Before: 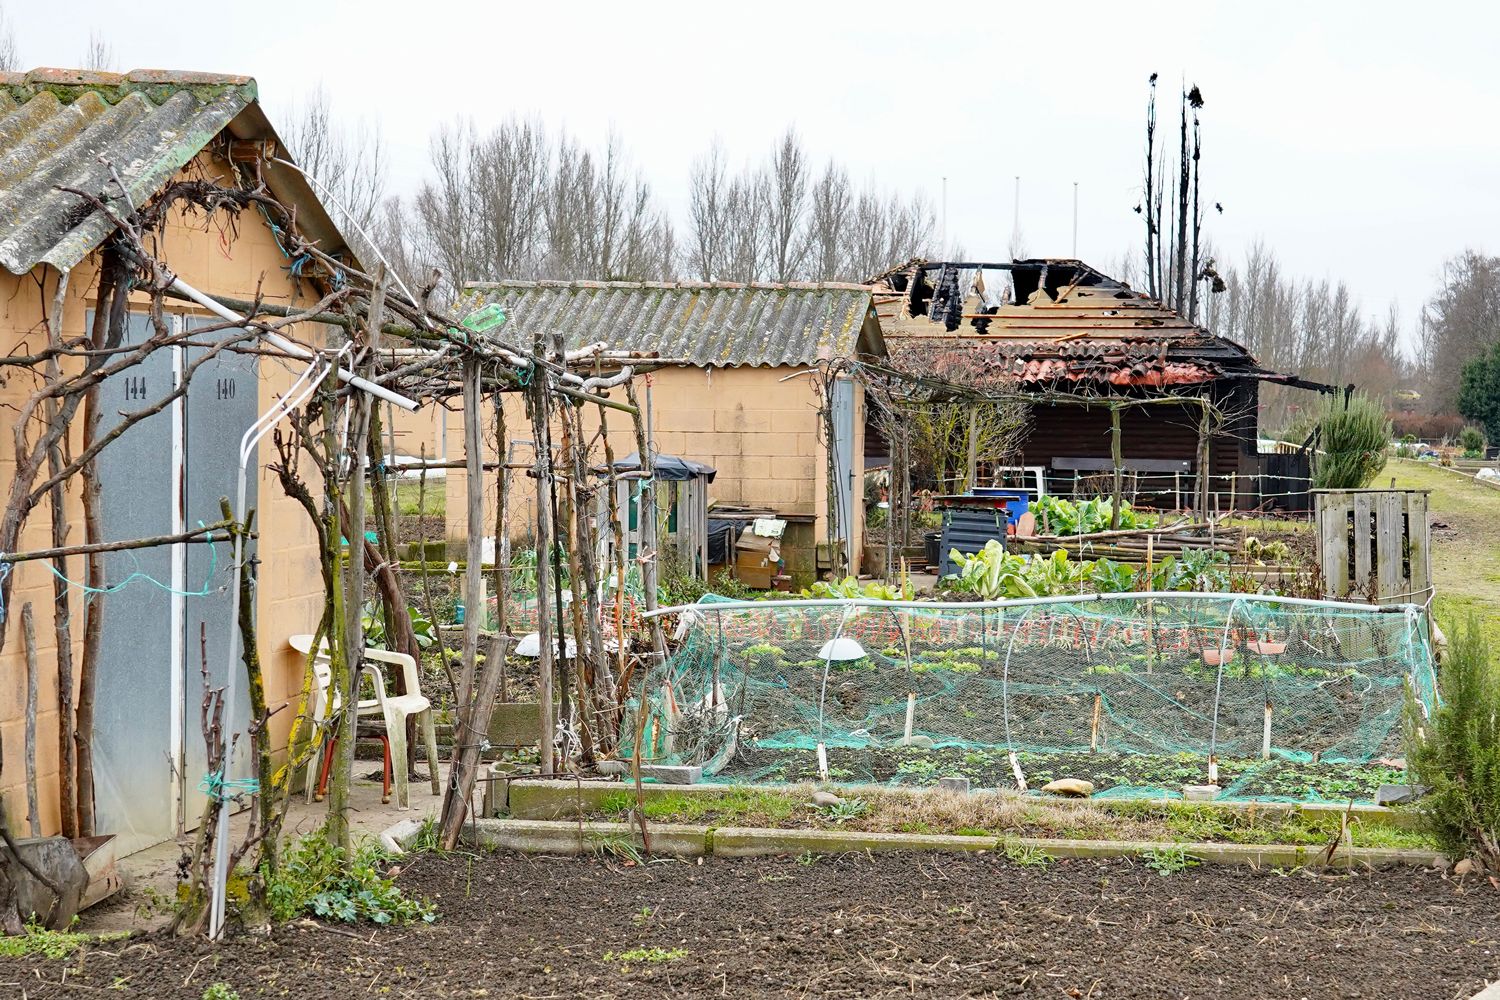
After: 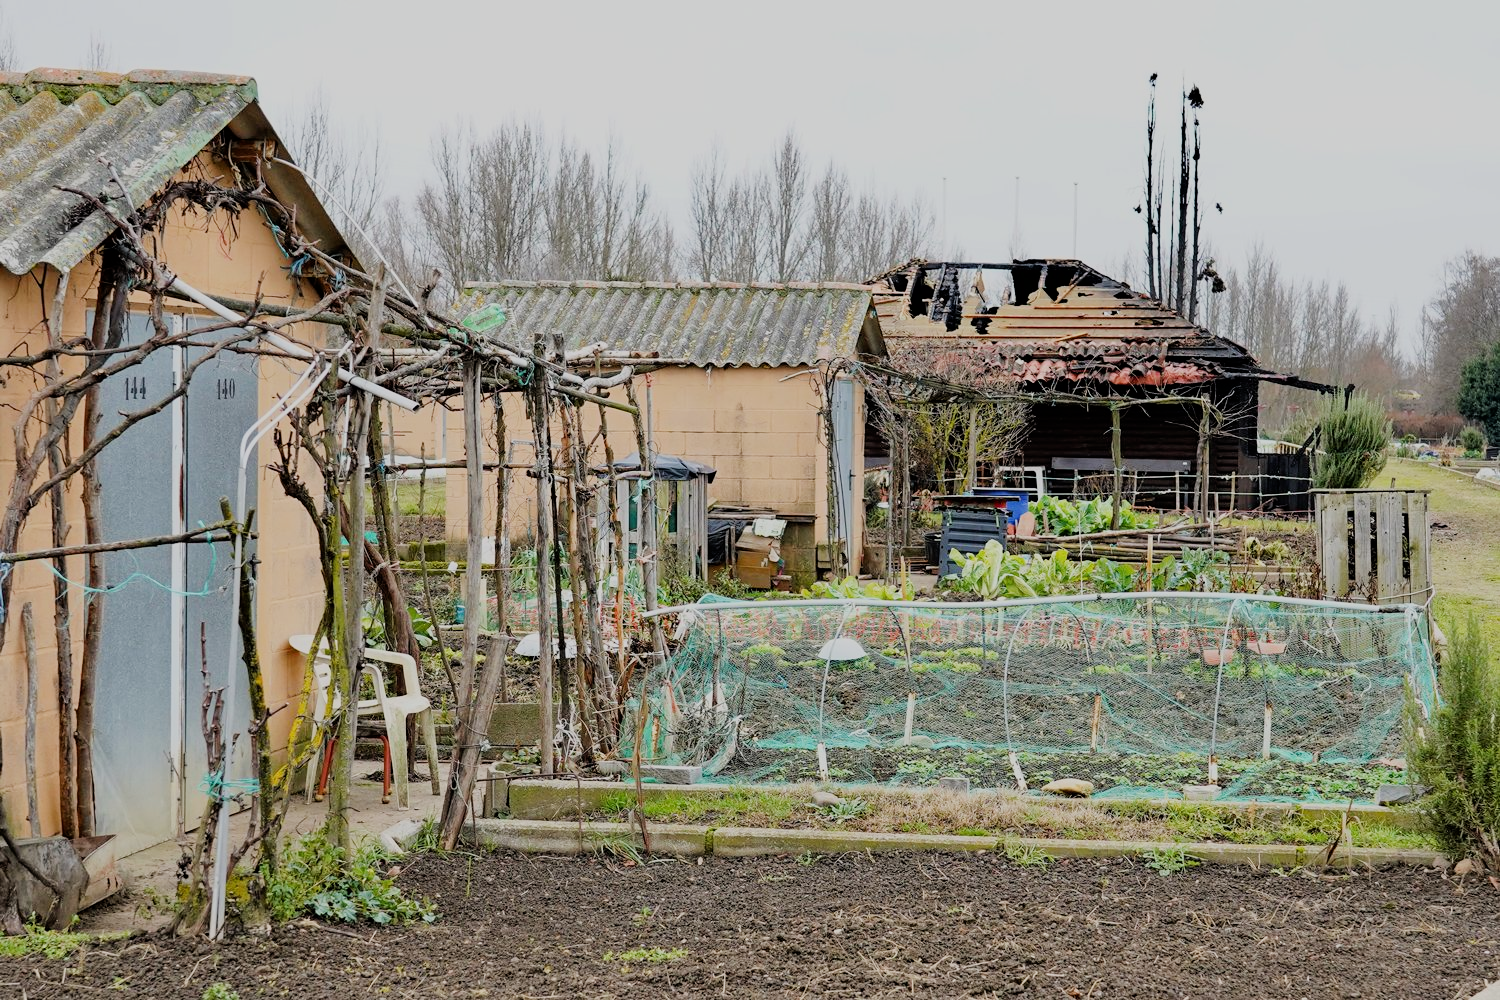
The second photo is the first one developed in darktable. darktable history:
filmic rgb: black relative exposure -7.22 EV, white relative exposure 5.34 EV, hardness 3.02
